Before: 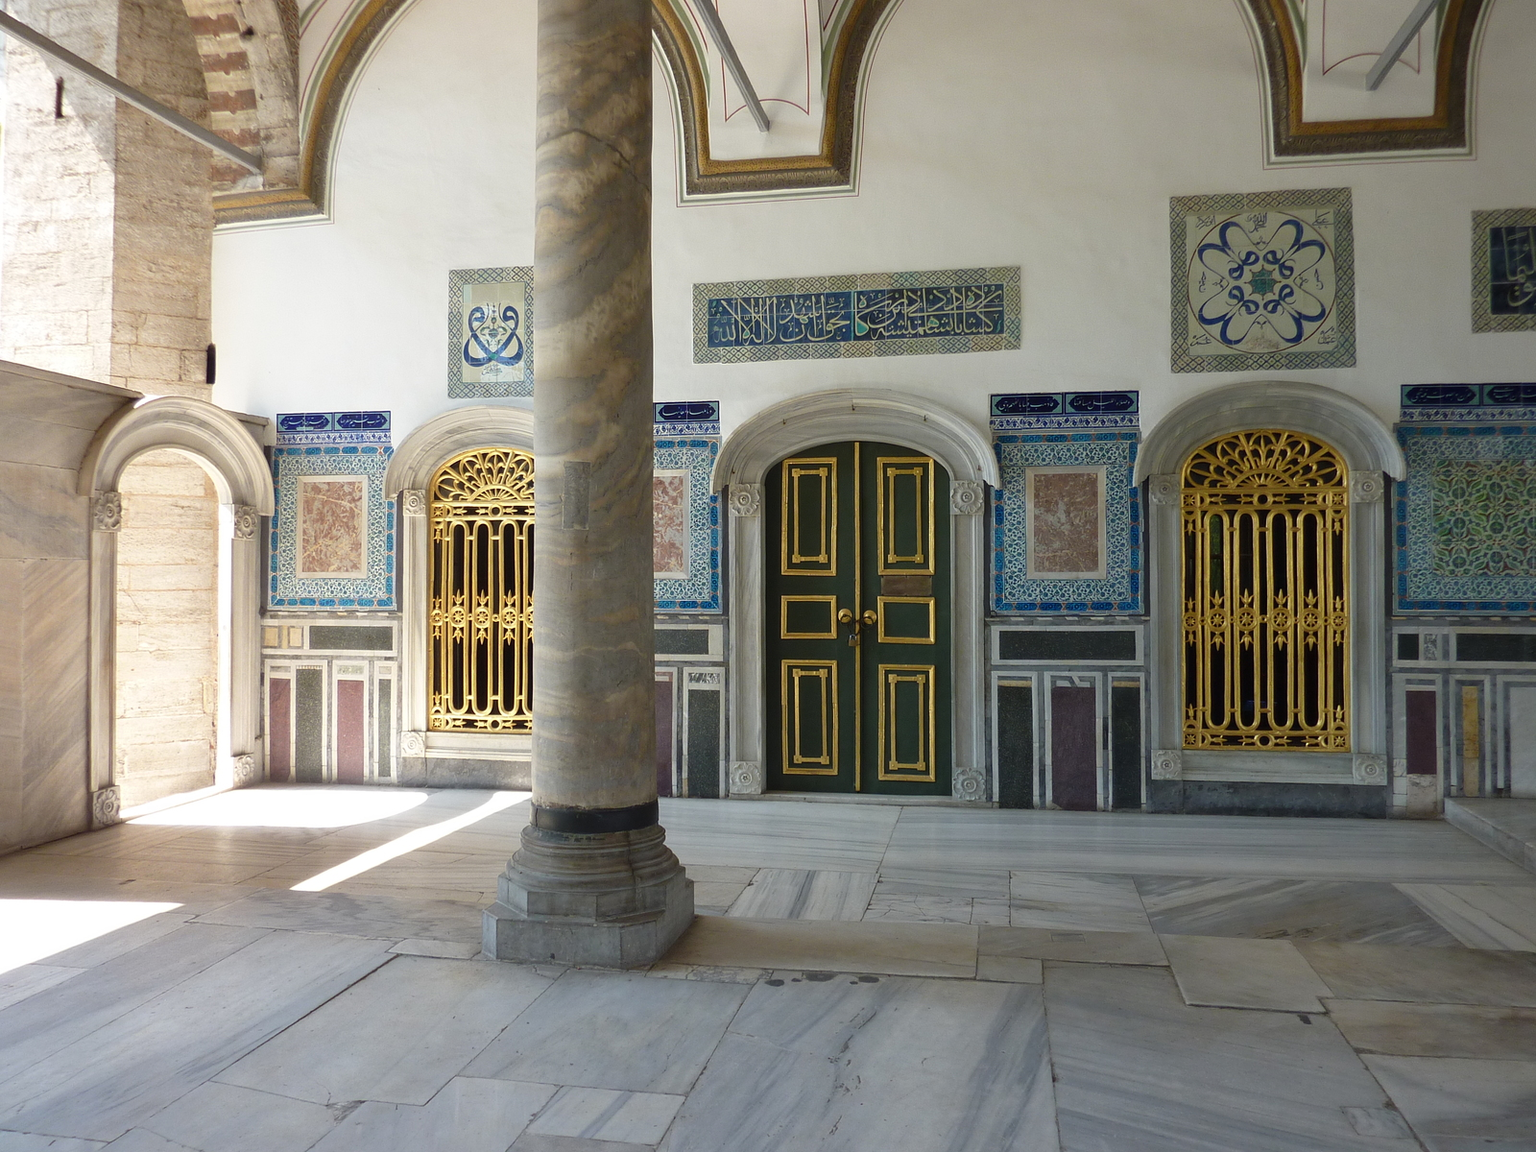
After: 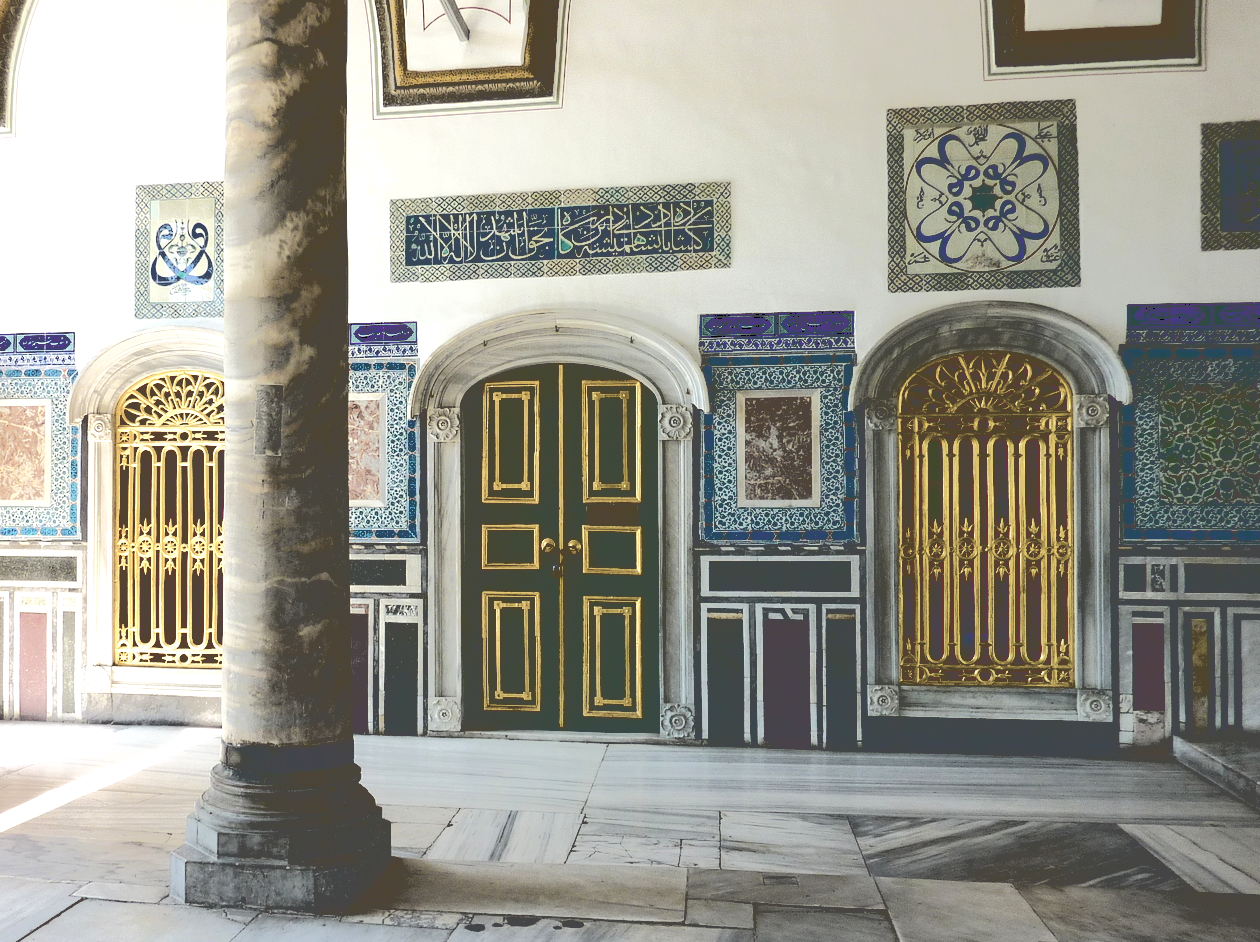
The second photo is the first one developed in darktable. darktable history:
contrast brightness saturation: brightness 0.184, saturation -0.493
crop and rotate: left 20.793%, top 8.003%, right 0.442%, bottom 13.426%
base curve: curves: ch0 [(0.065, 0.026) (0.236, 0.358) (0.53, 0.546) (0.777, 0.841) (0.924, 0.992)], exposure shift 0.01
exposure: exposure 0.512 EV, compensate highlight preservation false
color balance rgb: shadows lift › hue 87.52°, global offset › hue 171.64°, linear chroma grading › global chroma 42.037%, perceptual saturation grading › global saturation 21.306%, perceptual saturation grading › highlights -19.941%, perceptual saturation grading › shadows 29.568%, perceptual brilliance grading › highlights 4.296%, perceptual brilliance grading › mid-tones -18.25%, perceptual brilliance grading › shadows -41.189%
velvia: strength 15.48%
